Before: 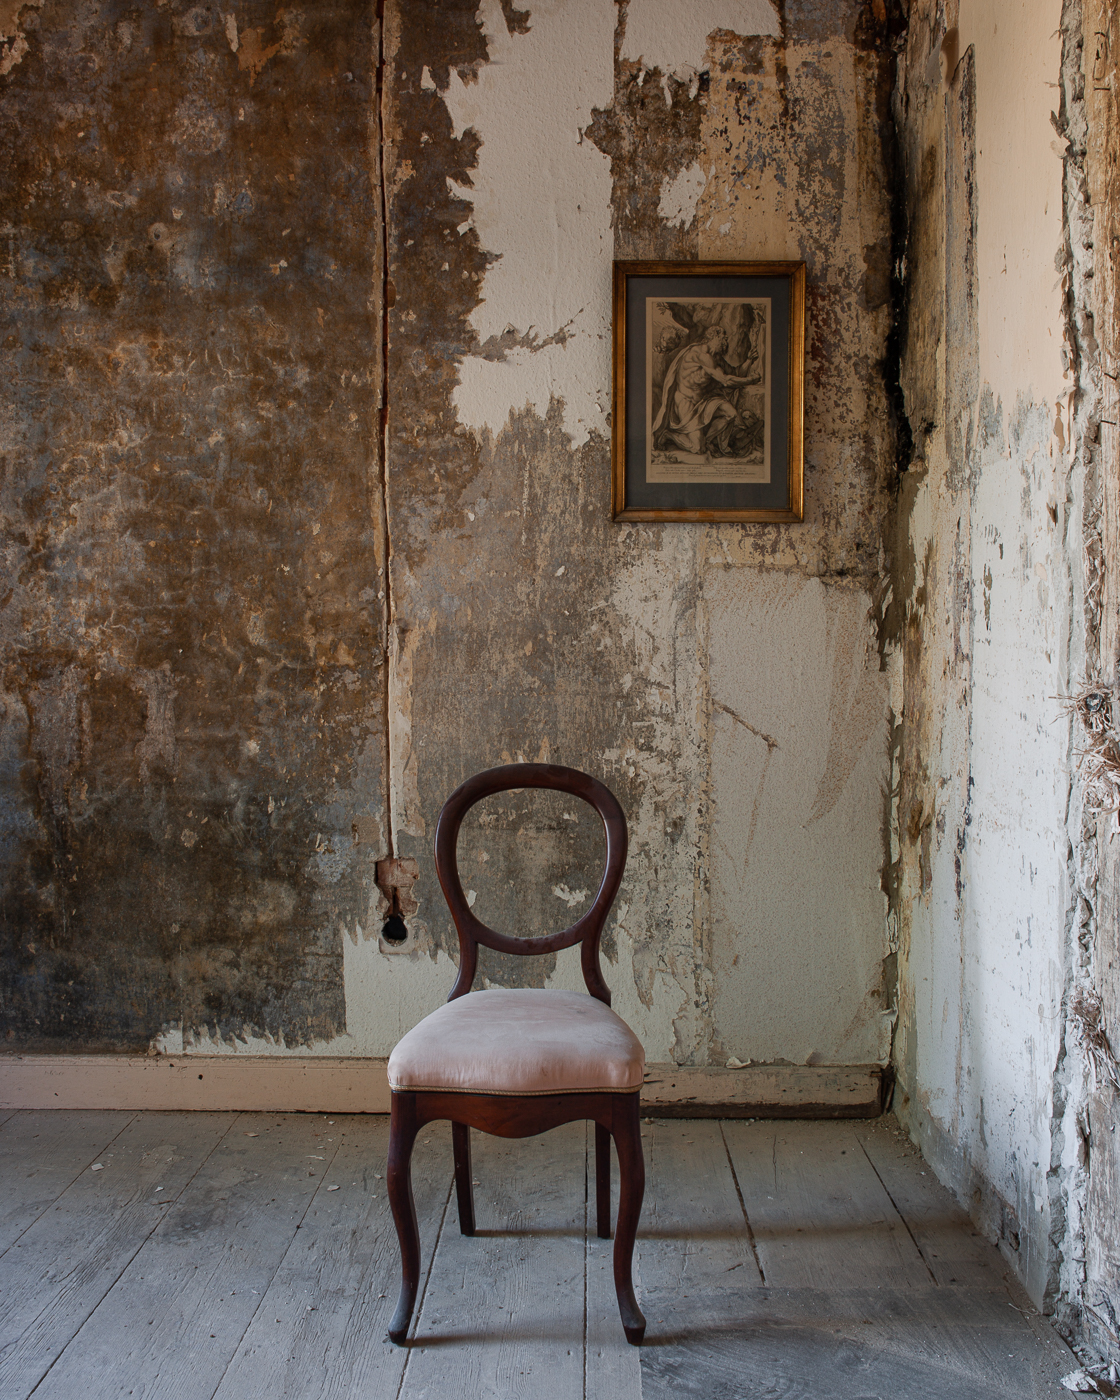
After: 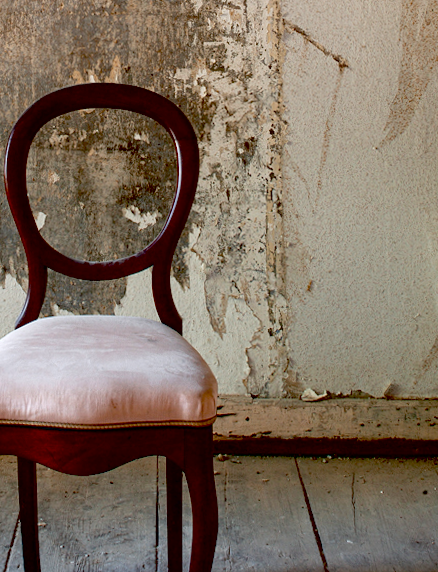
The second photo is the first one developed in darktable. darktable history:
contrast brightness saturation: saturation -0.1
crop: left 37.221%, top 45.169%, right 20.63%, bottom 13.777%
exposure: black level correction 0.035, exposure 0.9 EV, compensate highlight preservation false
rotate and perspective: rotation 0.215°, lens shift (vertical) -0.139, crop left 0.069, crop right 0.939, crop top 0.002, crop bottom 0.996
